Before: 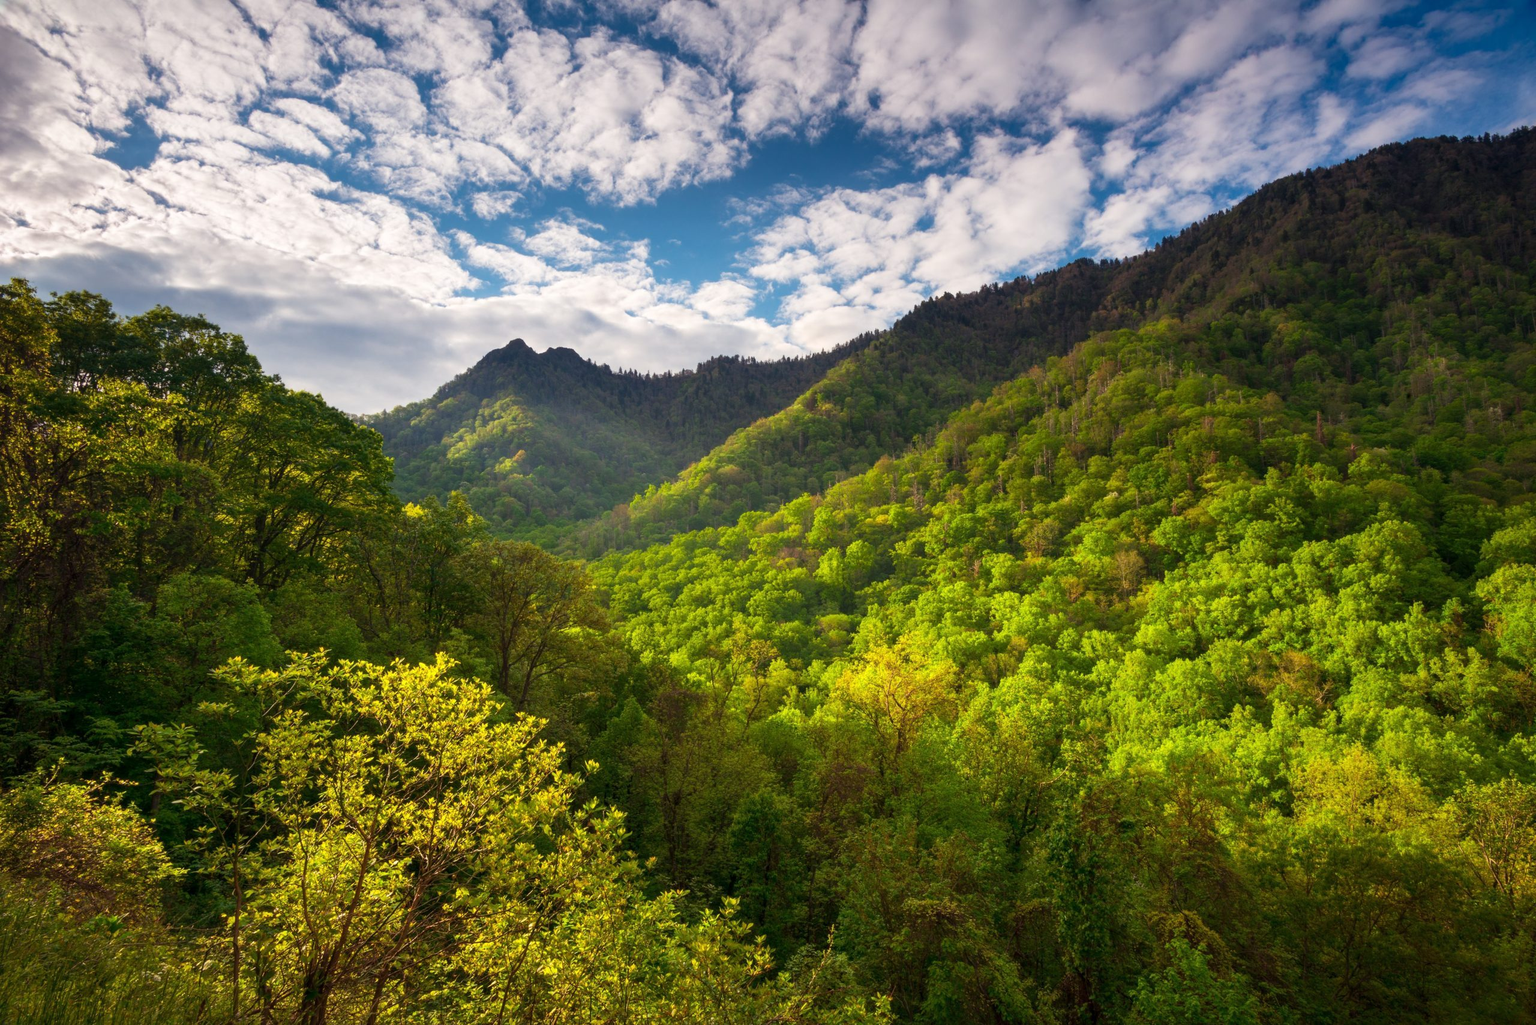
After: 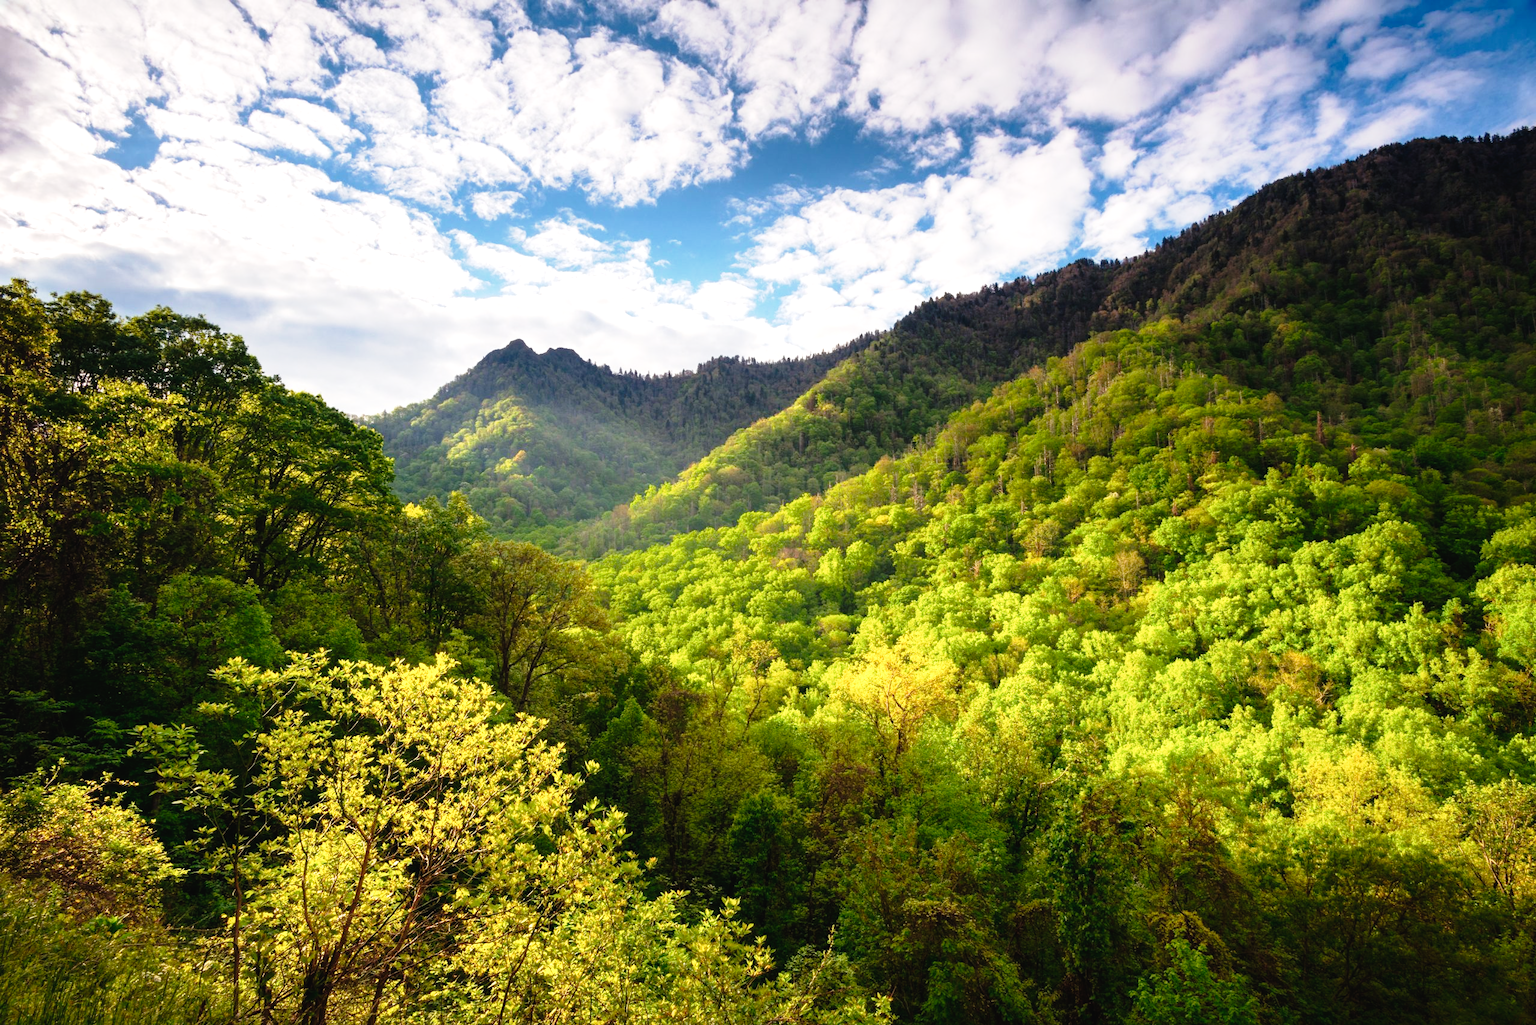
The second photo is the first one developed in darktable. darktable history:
exposure: compensate highlight preservation false
tone equalizer: -8 EV -0.765 EV, -7 EV -0.688 EV, -6 EV -0.58 EV, -5 EV -0.387 EV, -3 EV 0.367 EV, -2 EV 0.6 EV, -1 EV 0.692 EV, +0 EV 0.773 EV
tone curve: curves: ch0 [(0, 0.021) (0.049, 0.044) (0.152, 0.14) (0.328, 0.377) (0.473, 0.543) (0.663, 0.734) (0.84, 0.899) (1, 0.969)]; ch1 [(0, 0) (0.302, 0.331) (0.427, 0.433) (0.472, 0.47) (0.502, 0.503) (0.527, 0.524) (0.564, 0.591) (0.602, 0.632) (0.677, 0.701) (0.859, 0.885) (1, 1)]; ch2 [(0, 0) (0.33, 0.301) (0.447, 0.44) (0.487, 0.496) (0.502, 0.516) (0.535, 0.563) (0.565, 0.6) (0.618, 0.629) (1, 1)], preserve colors none
